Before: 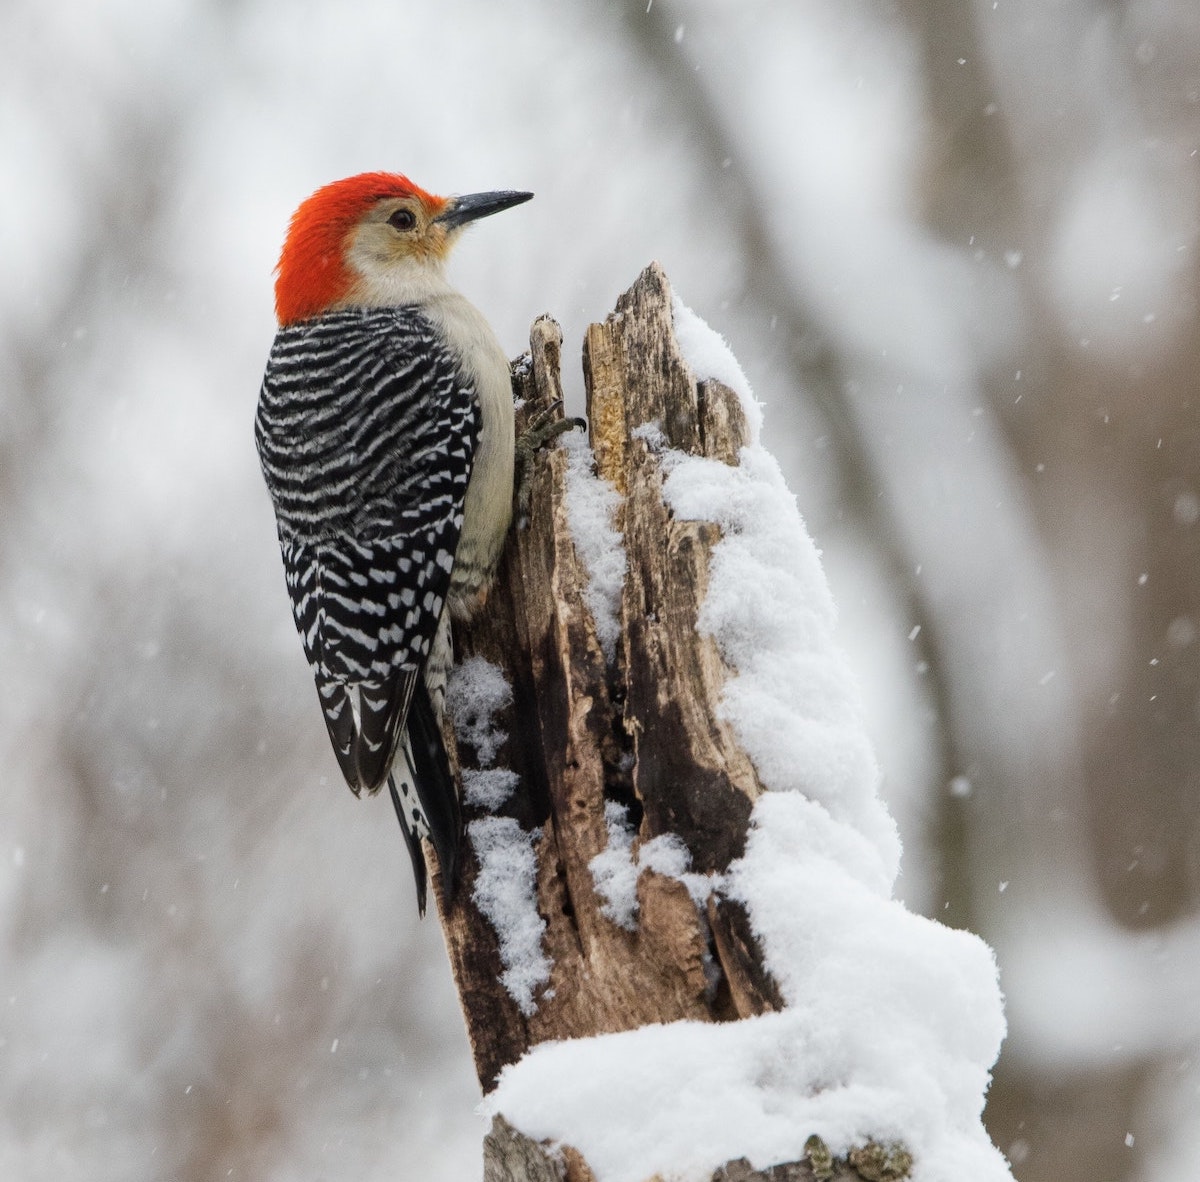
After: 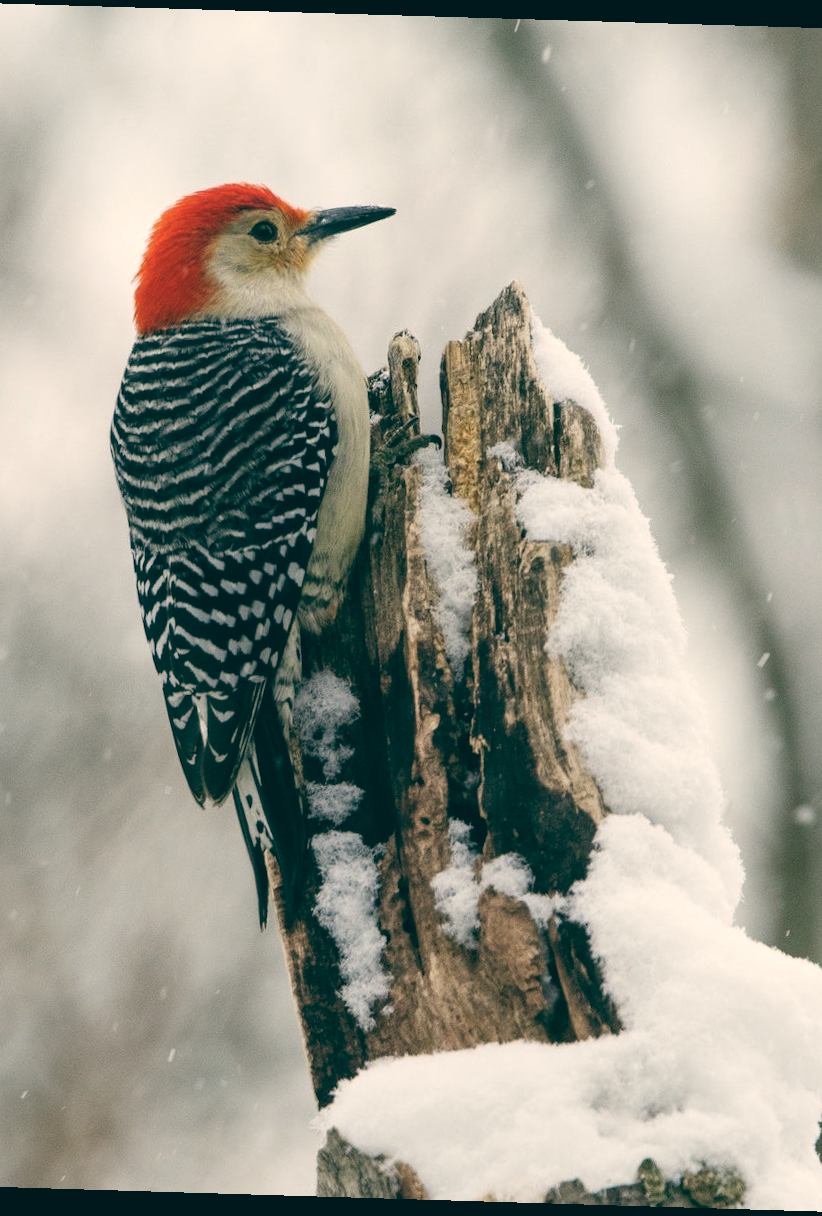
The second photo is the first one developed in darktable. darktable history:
rotate and perspective: rotation 1.72°, automatic cropping off
color balance: lift [1.005, 0.99, 1.007, 1.01], gamma [1, 0.979, 1.011, 1.021], gain [0.923, 1.098, 1.025, 0.902], input saturation 90.45%, contrast 7.73%, output saturation 105.91%
crop and rotate: left 13.537%, right 19.796%
